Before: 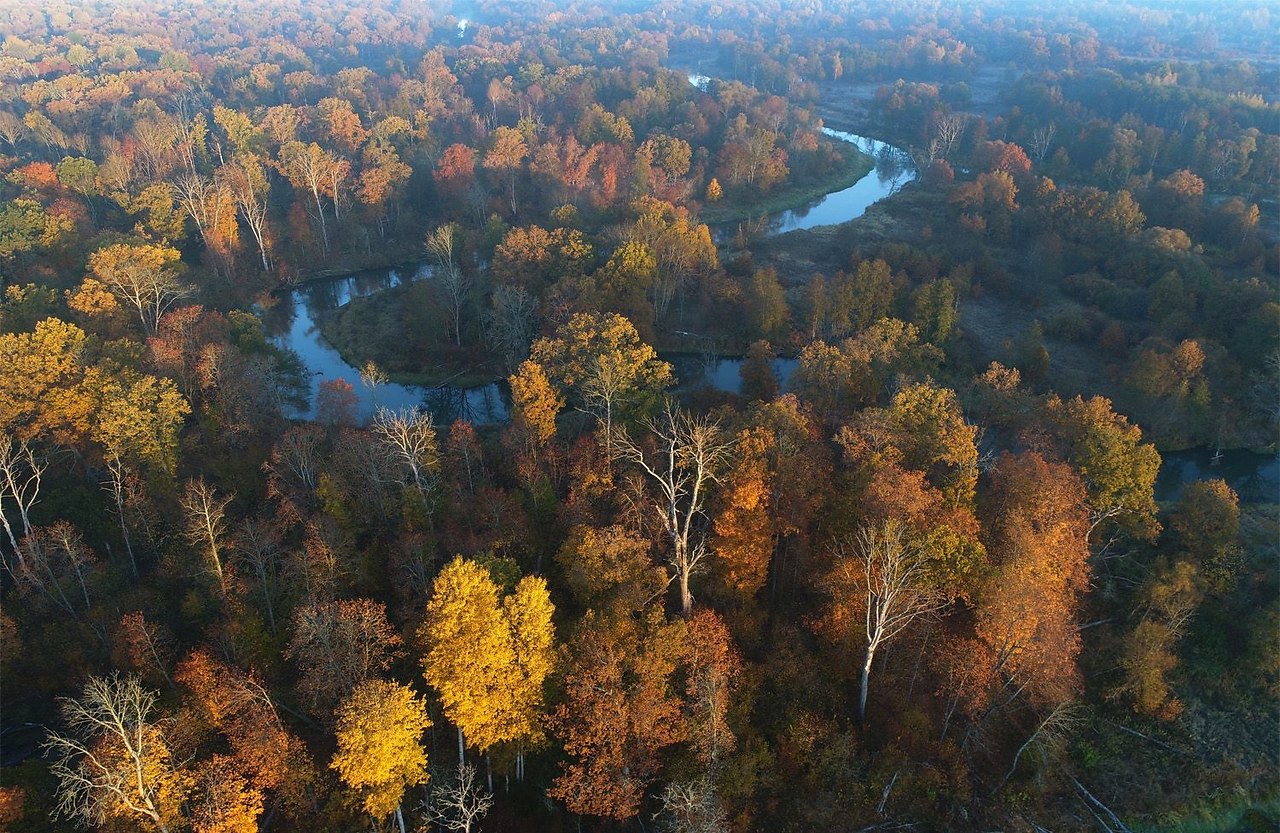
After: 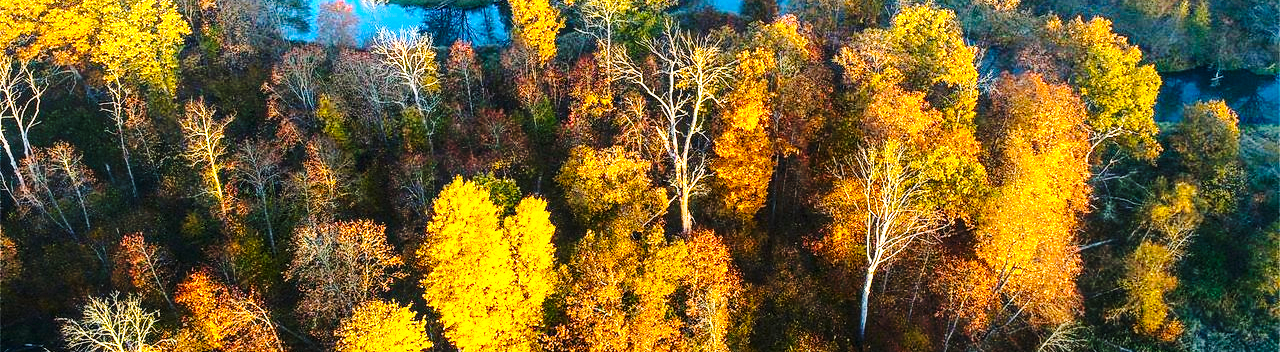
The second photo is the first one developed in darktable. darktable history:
crop: top 45.532%, bottom 12.115%
exposure: black level correction 0.001, exposure 0.498 EV, compensate highlight preservation false
contrast brightness saturation: contrast 0.154, brightness 0.047
local contrast: detail 130%
color balance rgb: linear chroma grading › global chroma 14.787%, perceptual saturation grading › global saturation 25.417%, global vibrance 20%
base curve: curves: ch0 [(0, 0) (0.028, 0.03) (0.121, 0.232) (0.46, 0.748) (0.859, 0.968) (1, 1)], preserve colors none
tone equalizer: -8 EV -0.77 EV, -7 EV -0.734 EV, -6 EV -0.564 EV, -5 EV -0.418 EV, -3 EV 0.374 EV, -2 EV 0.6 EV, -1 EV 0.68 EV, +0 EV 0.78 EV, mask exposure compensation -0.512 EV
